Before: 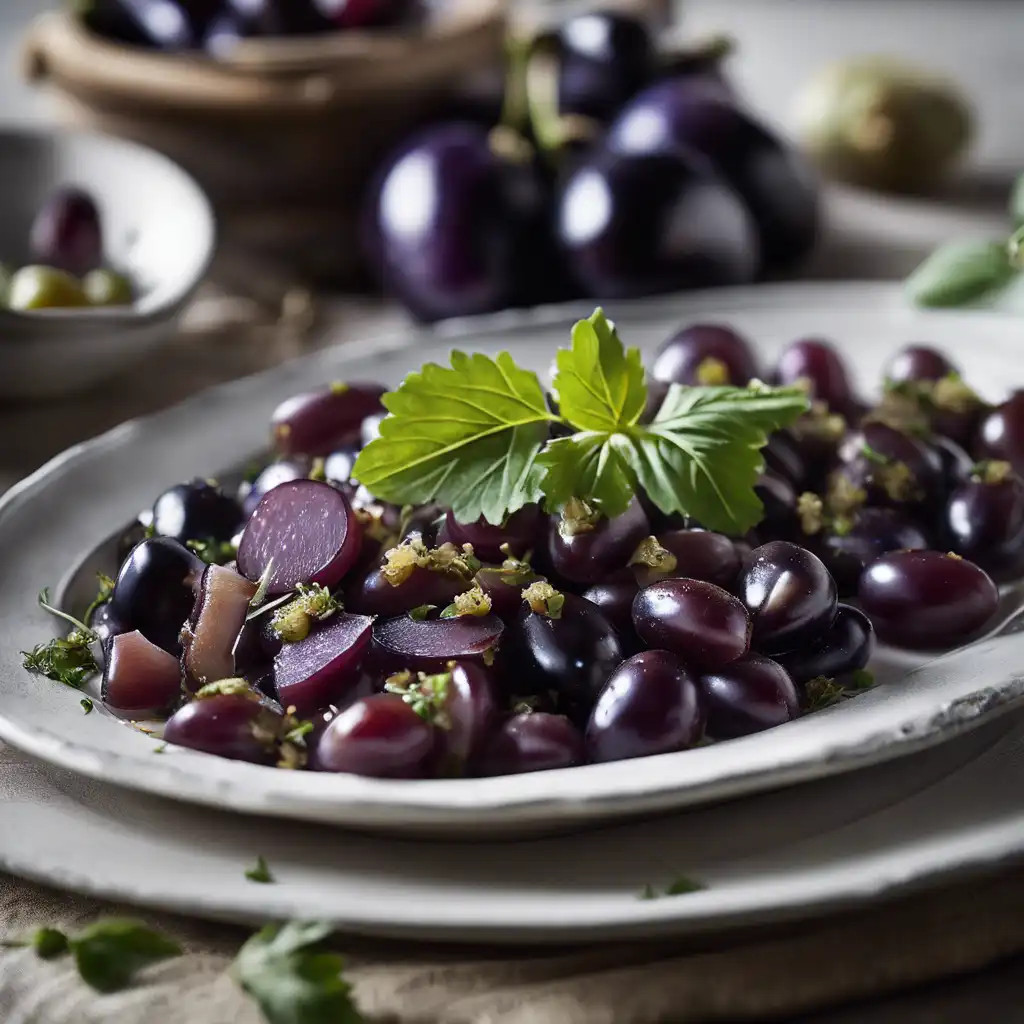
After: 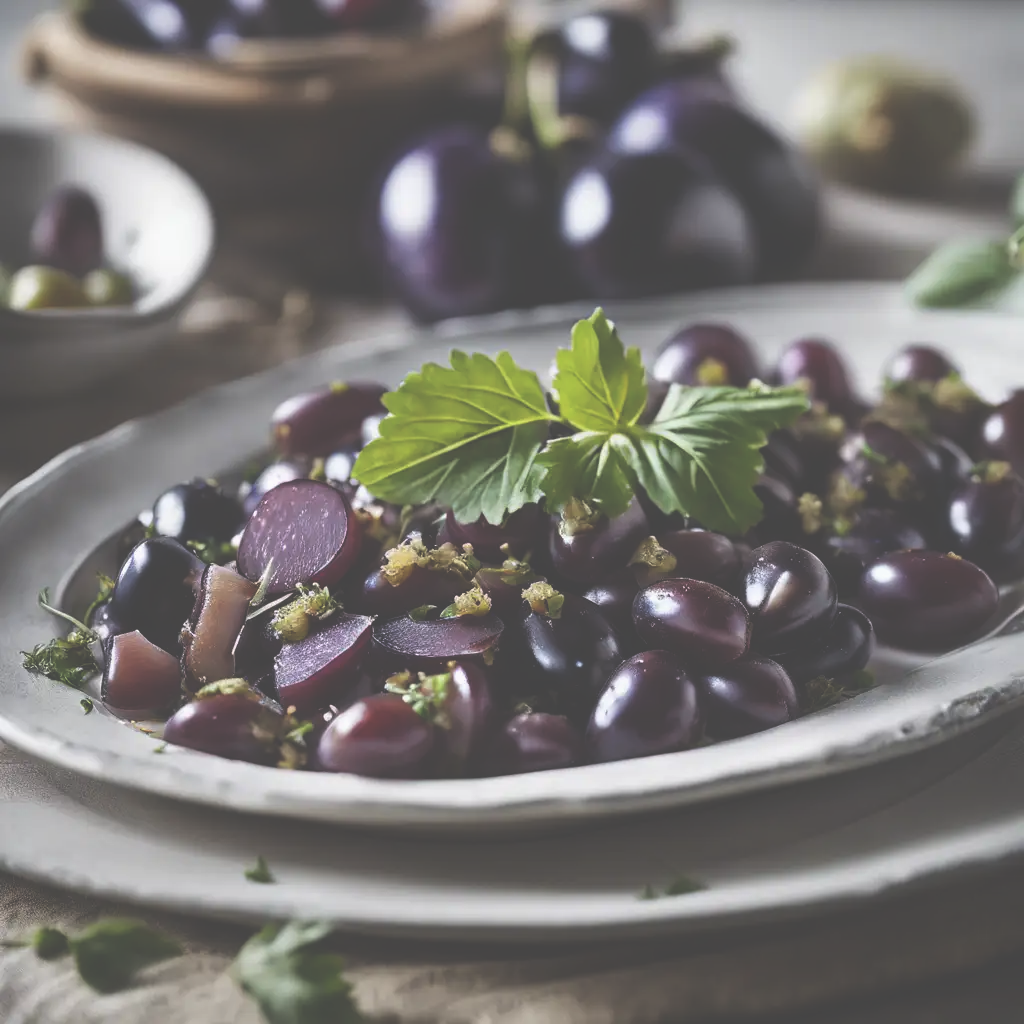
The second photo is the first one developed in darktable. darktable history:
exposure: black level correction -0.063, exposure -0.049 EV, compensate highlight preservation false
